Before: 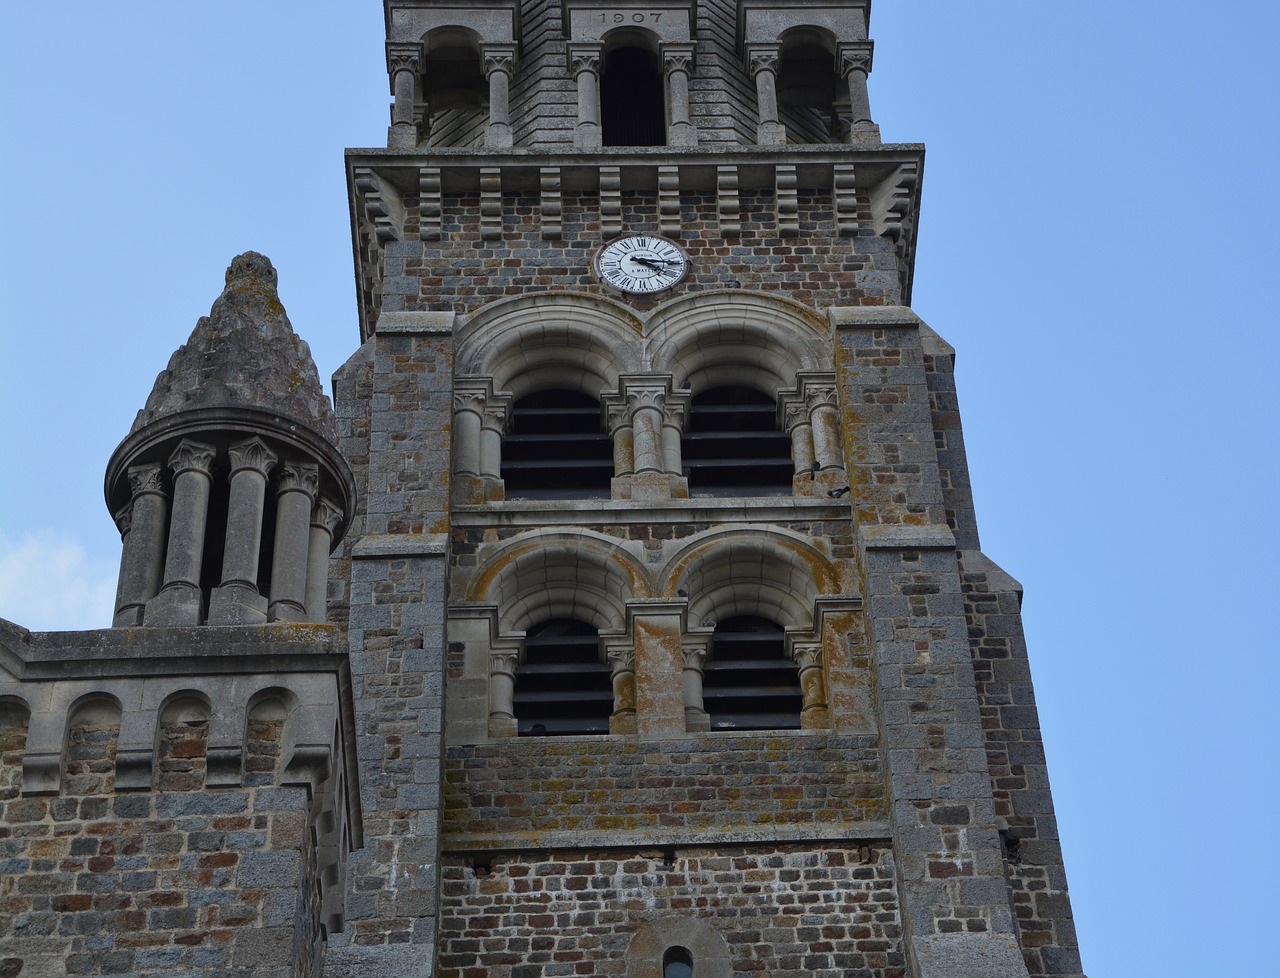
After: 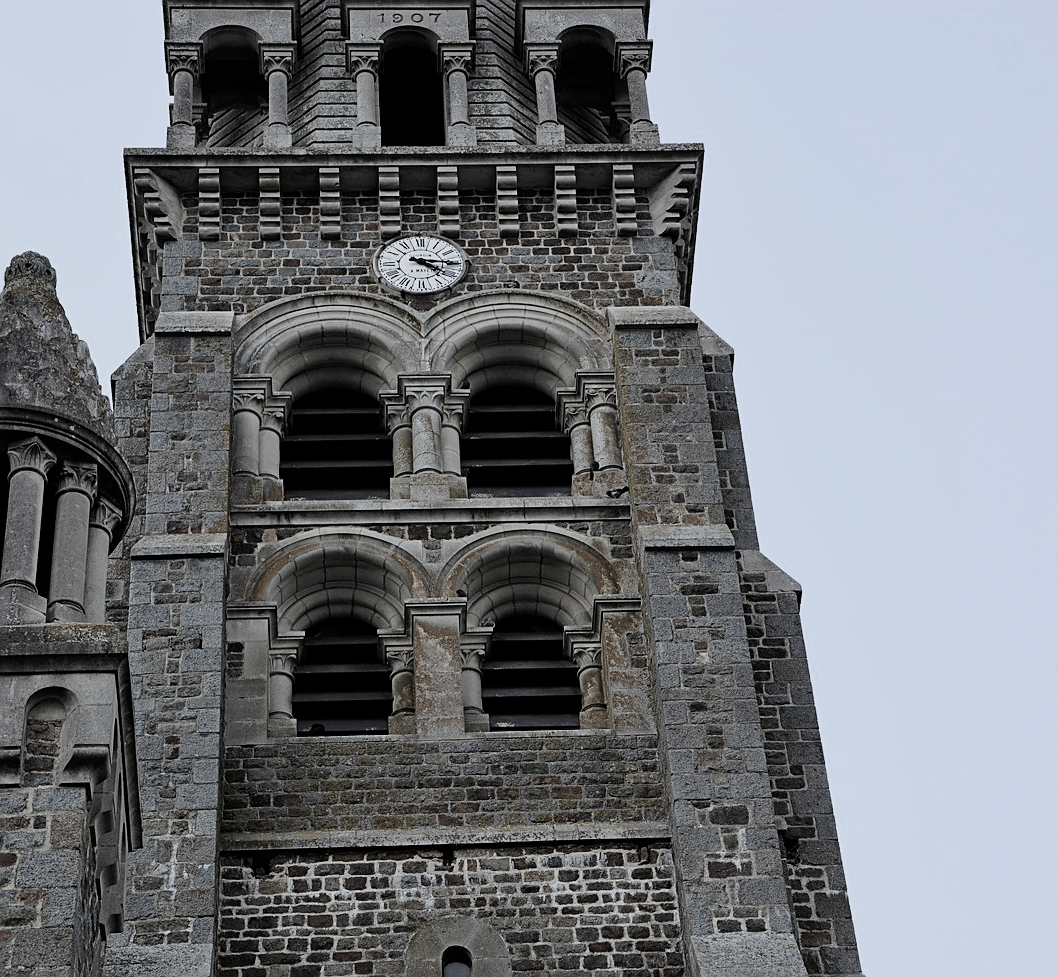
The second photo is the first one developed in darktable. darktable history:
filmic rgb: black relative exposure -5.08 EV, white relative exposure 3.97 EV, hardness 2.91, contrast 1.197, highlights saturation mix -30.61%, color science v5 (2021), contrast in shadows safe, contrast in highlights safe
contrast brightness saturation: contrast 0.035, saturation 0.15
sharpen: on, module defaults
crop: left 17.321%, bottom 0.017%
exposure: black level correction 0.001, exposure 0.499 EV, compensate highlight preservation false
